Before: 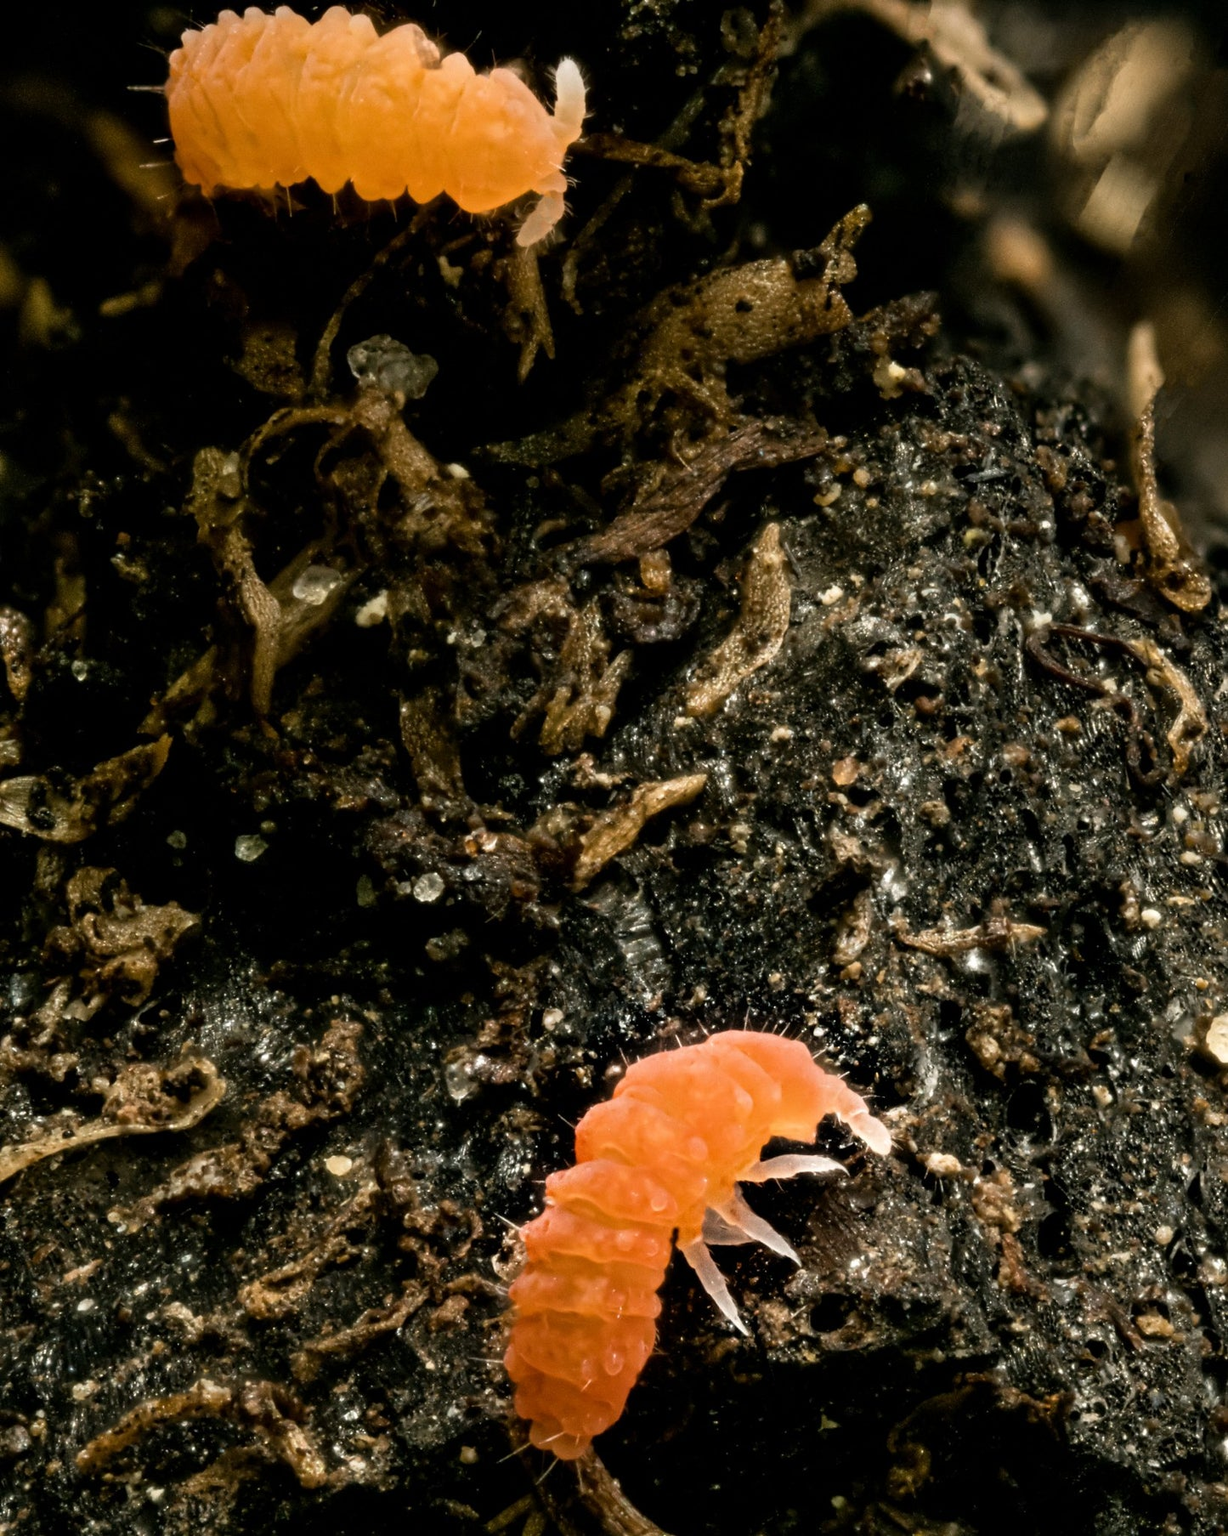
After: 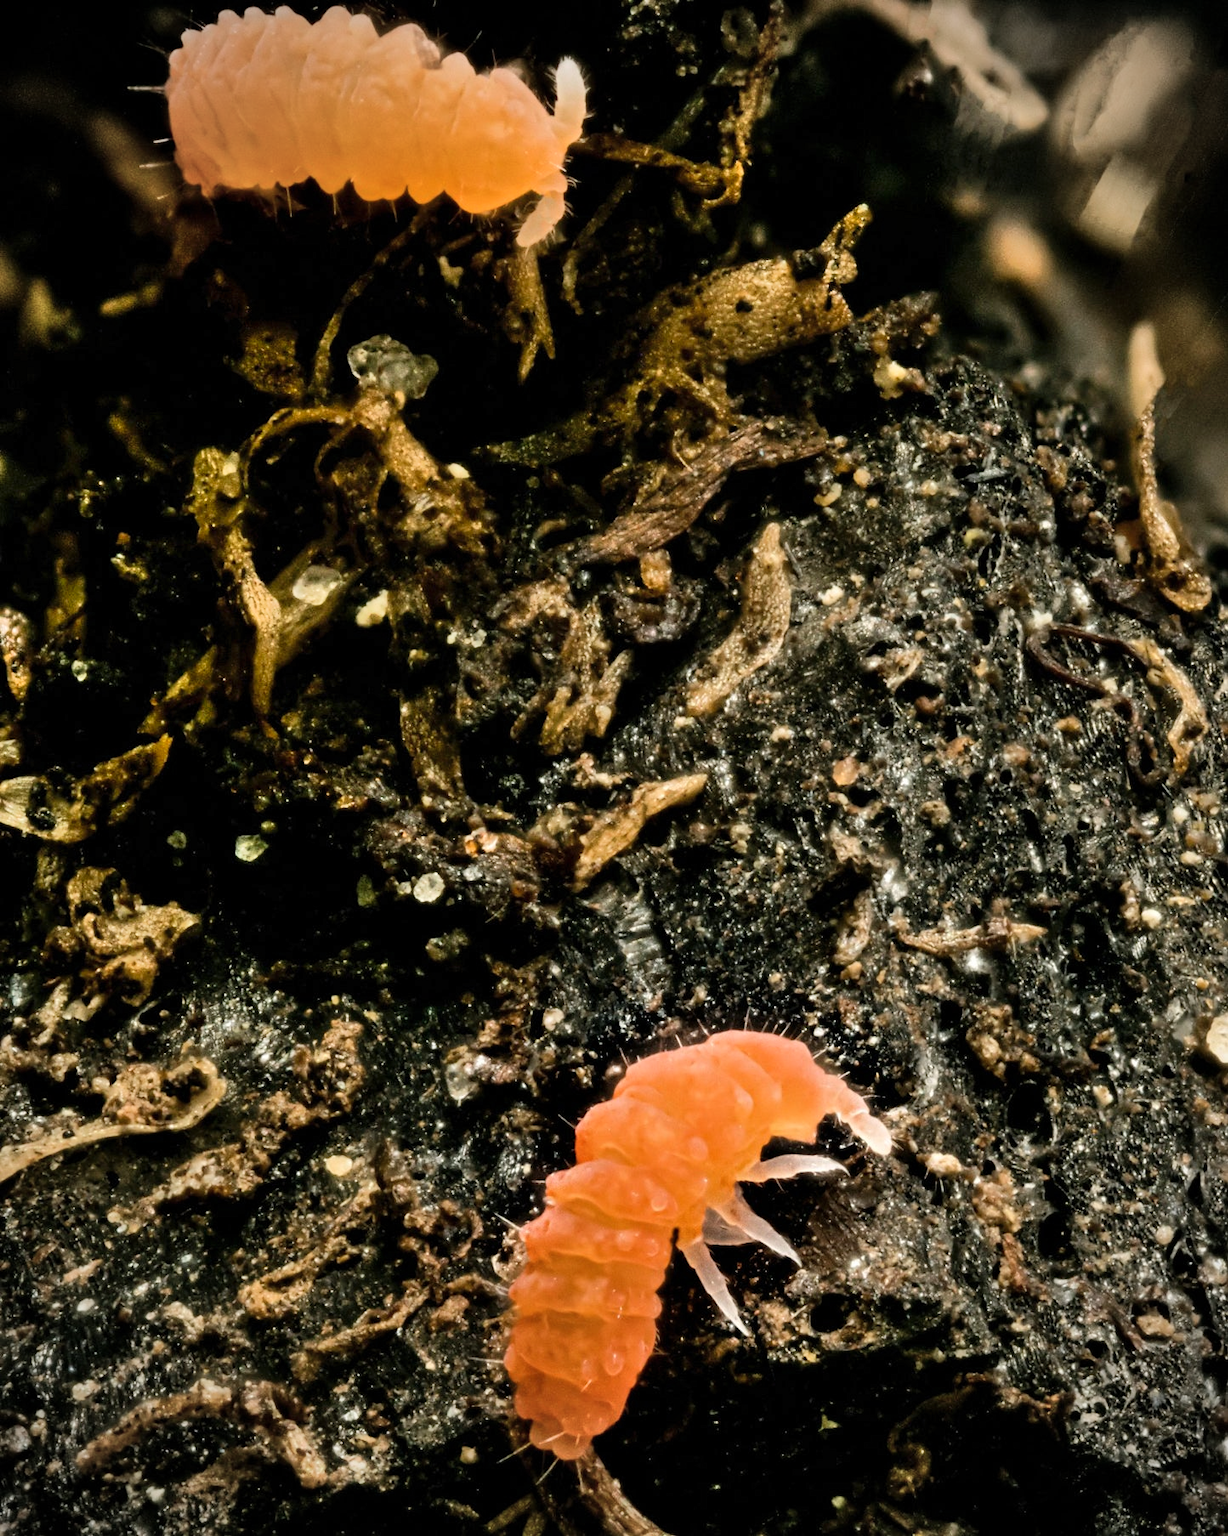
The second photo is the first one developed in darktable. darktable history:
vignetting: on, module defaults
shadows and highlights: low approximation 0.01, soften with gaussian
